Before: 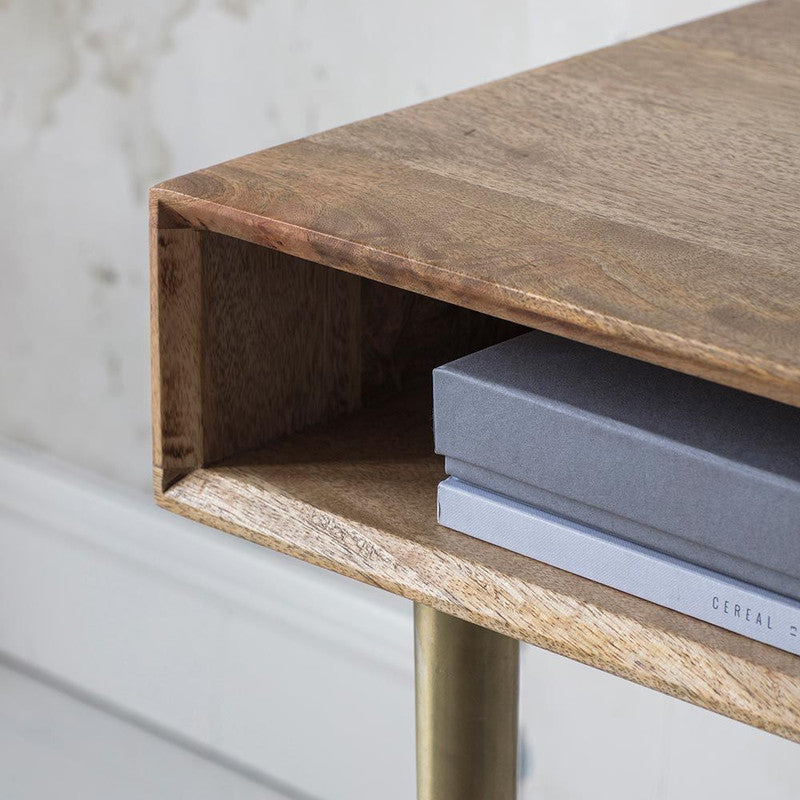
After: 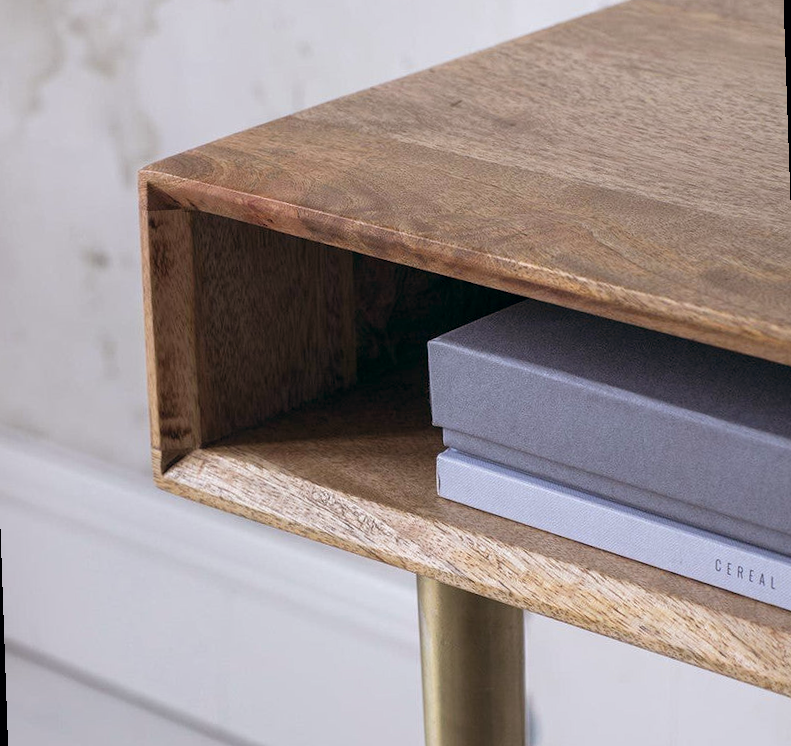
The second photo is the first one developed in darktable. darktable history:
color balance: lift [0.998, 0.998, 1.001, 1.002], gamma [0.995, 1.025, 0.992, 0.975], gain [0.995, 1.02, 0.997, 0.98]
rotate and perspective: rotation -2°, crop left 0.022, crop right 0.978, crop top 0.049, crop bottom 0.951
white balance: red 0.976, blue 1.04
